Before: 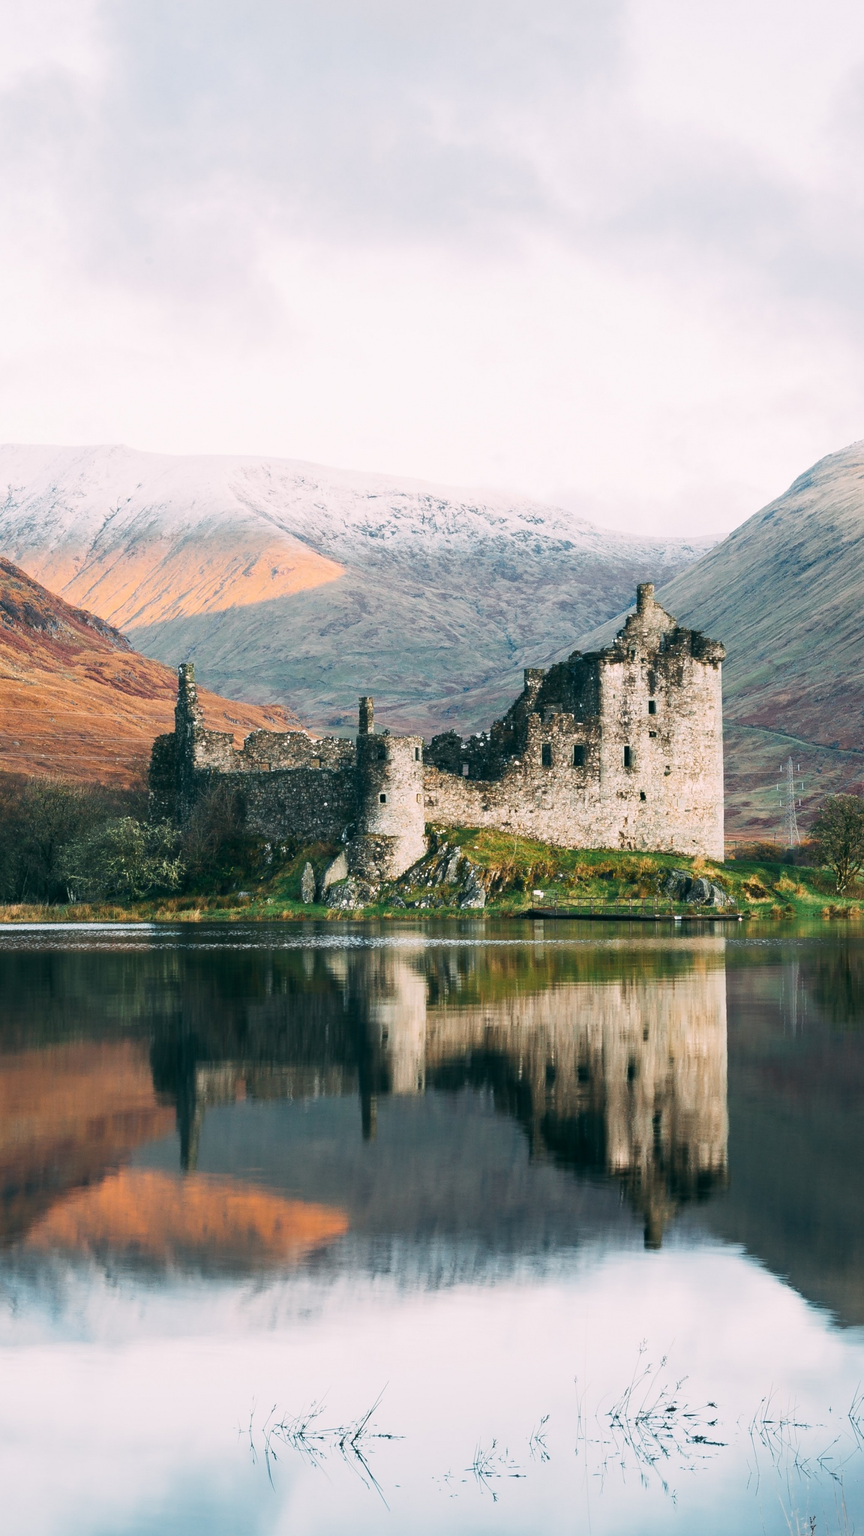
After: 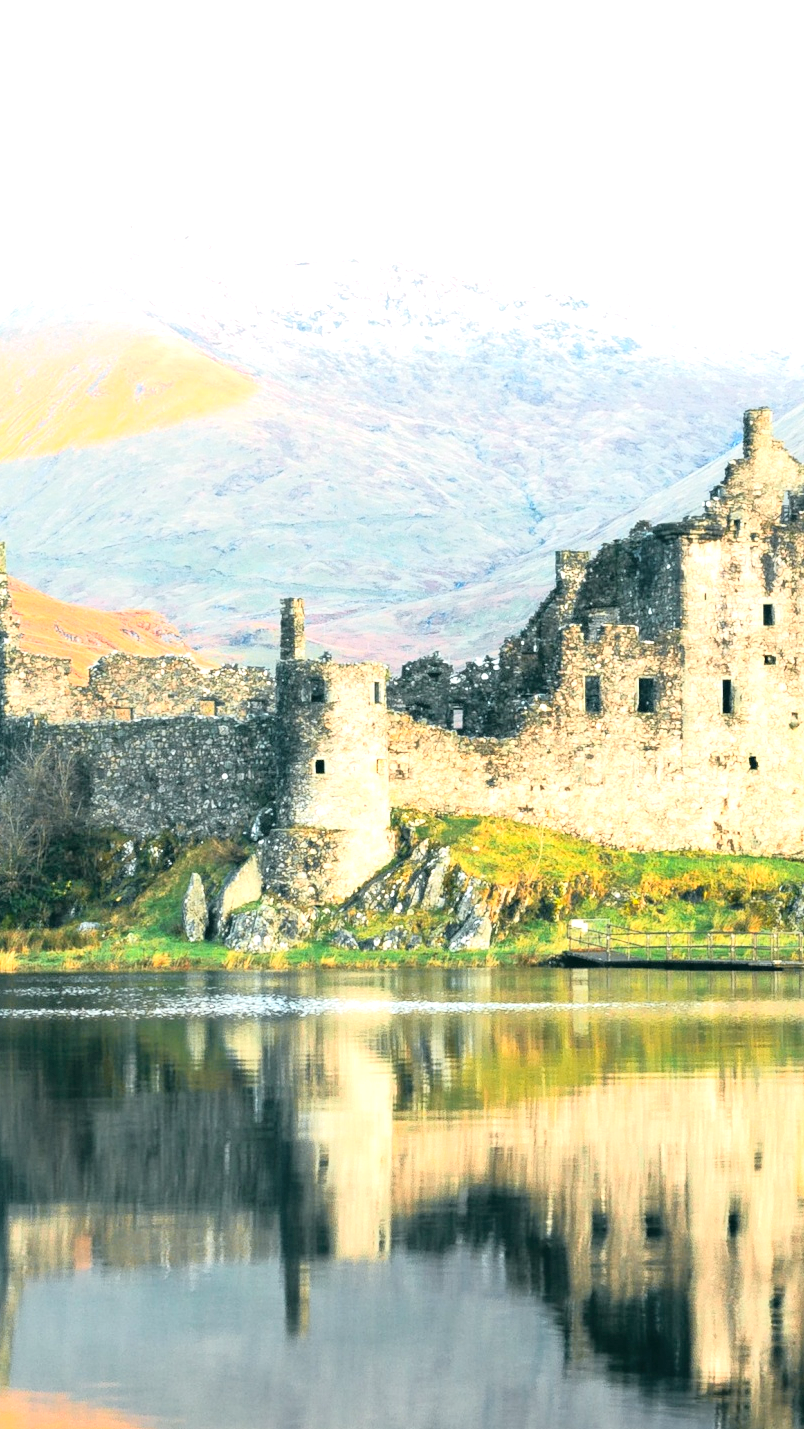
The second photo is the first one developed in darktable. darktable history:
exposure: black level correction 0, exposure 1.45 EV, compensate exposure bias true, compensate highlight preservation false
crop and rotate: left 22.13%, top 22.054%, right 22.026%, bottom 22.102%
tone curve: curves: ch0 [(0, 0.013) (0.129, 0.1) (0.291, 0.375) (0.46, 0.576) (0.667, 0.78) (0.851, 0.903) (0.997, 0.951)]; ch1 [(0, 0) (0.353, 0.344) (0.45, 0.46) (0.498, 0.495) (0.528, 0.531) (0.563, 0.566) (0.592, 0.609) (0.657, 0.672) (1, 1)]; ch2 [(0, 0) (0.333, 0.346) (0.375, 0.375) (0.427, 0.44) (0.5, 0.501) (0.505, 0.505) (0.544, 0.573) (0.576, 0.615) (0.612, 0.644) (0.66, 0.715) (1, 1)], color space Lab, independent channels, preserve colors none
